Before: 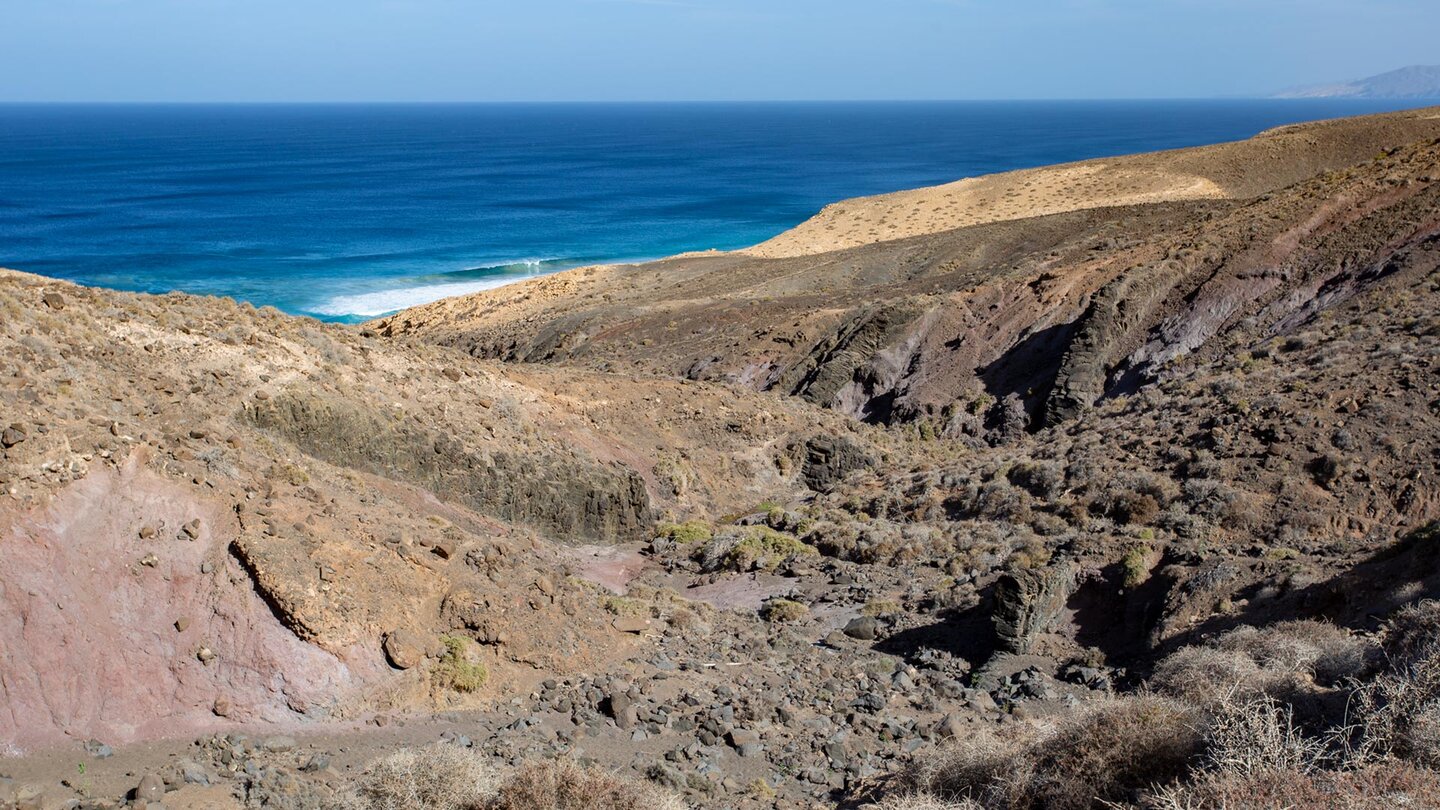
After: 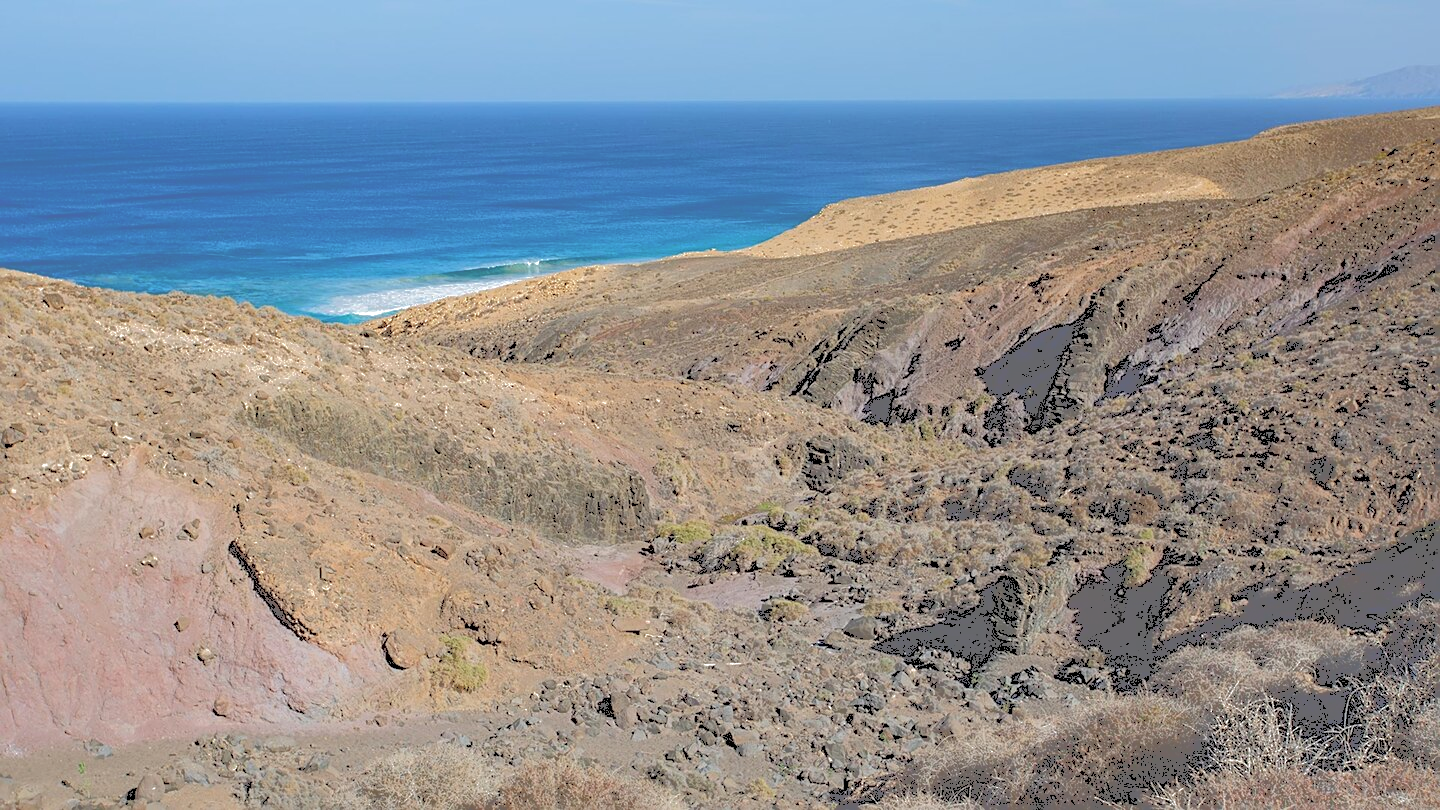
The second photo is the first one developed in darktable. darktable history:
local contrast: highlights 106%, shadows 99%, detail 119%, midtone range 0.2
sharpen: on, module defaults
tone curve: curves: ch0 [(0, 0) (0.003, 0.439) (0.011, 0.439) (0.025, 0.439) (0.044, 0.439) (0.069, 0.439) (0.1, 0.439) (0.136, 0.44) (0.177, 0.444) (0.224, 0.45) (0.277, 0.462) (0.335, 0.487) (0.399, 0.528) (0.468, 0.577) (0.543, 0.621) (0.623, 0.669) (0.709, 0.715) (0.801, 0.764) (0.898, 0.804) (1, 1)], color space Lab, independent channels, preserve colors none
